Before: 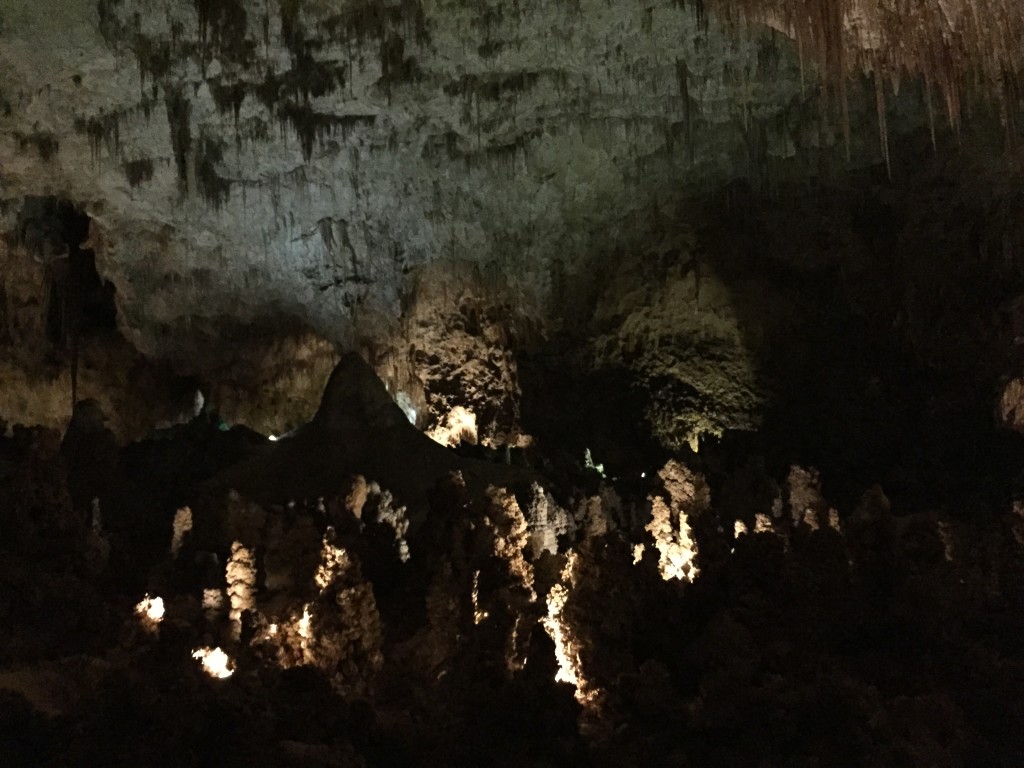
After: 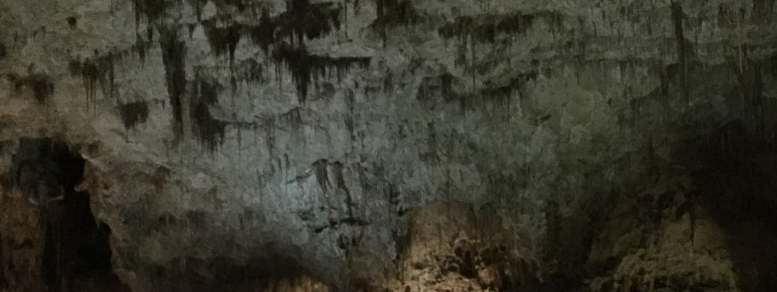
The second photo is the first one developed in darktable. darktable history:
tone equalizer: on, module defaults
crop: left 0.555%, top 7.639%, right 23.485%, bottom 54.253%
